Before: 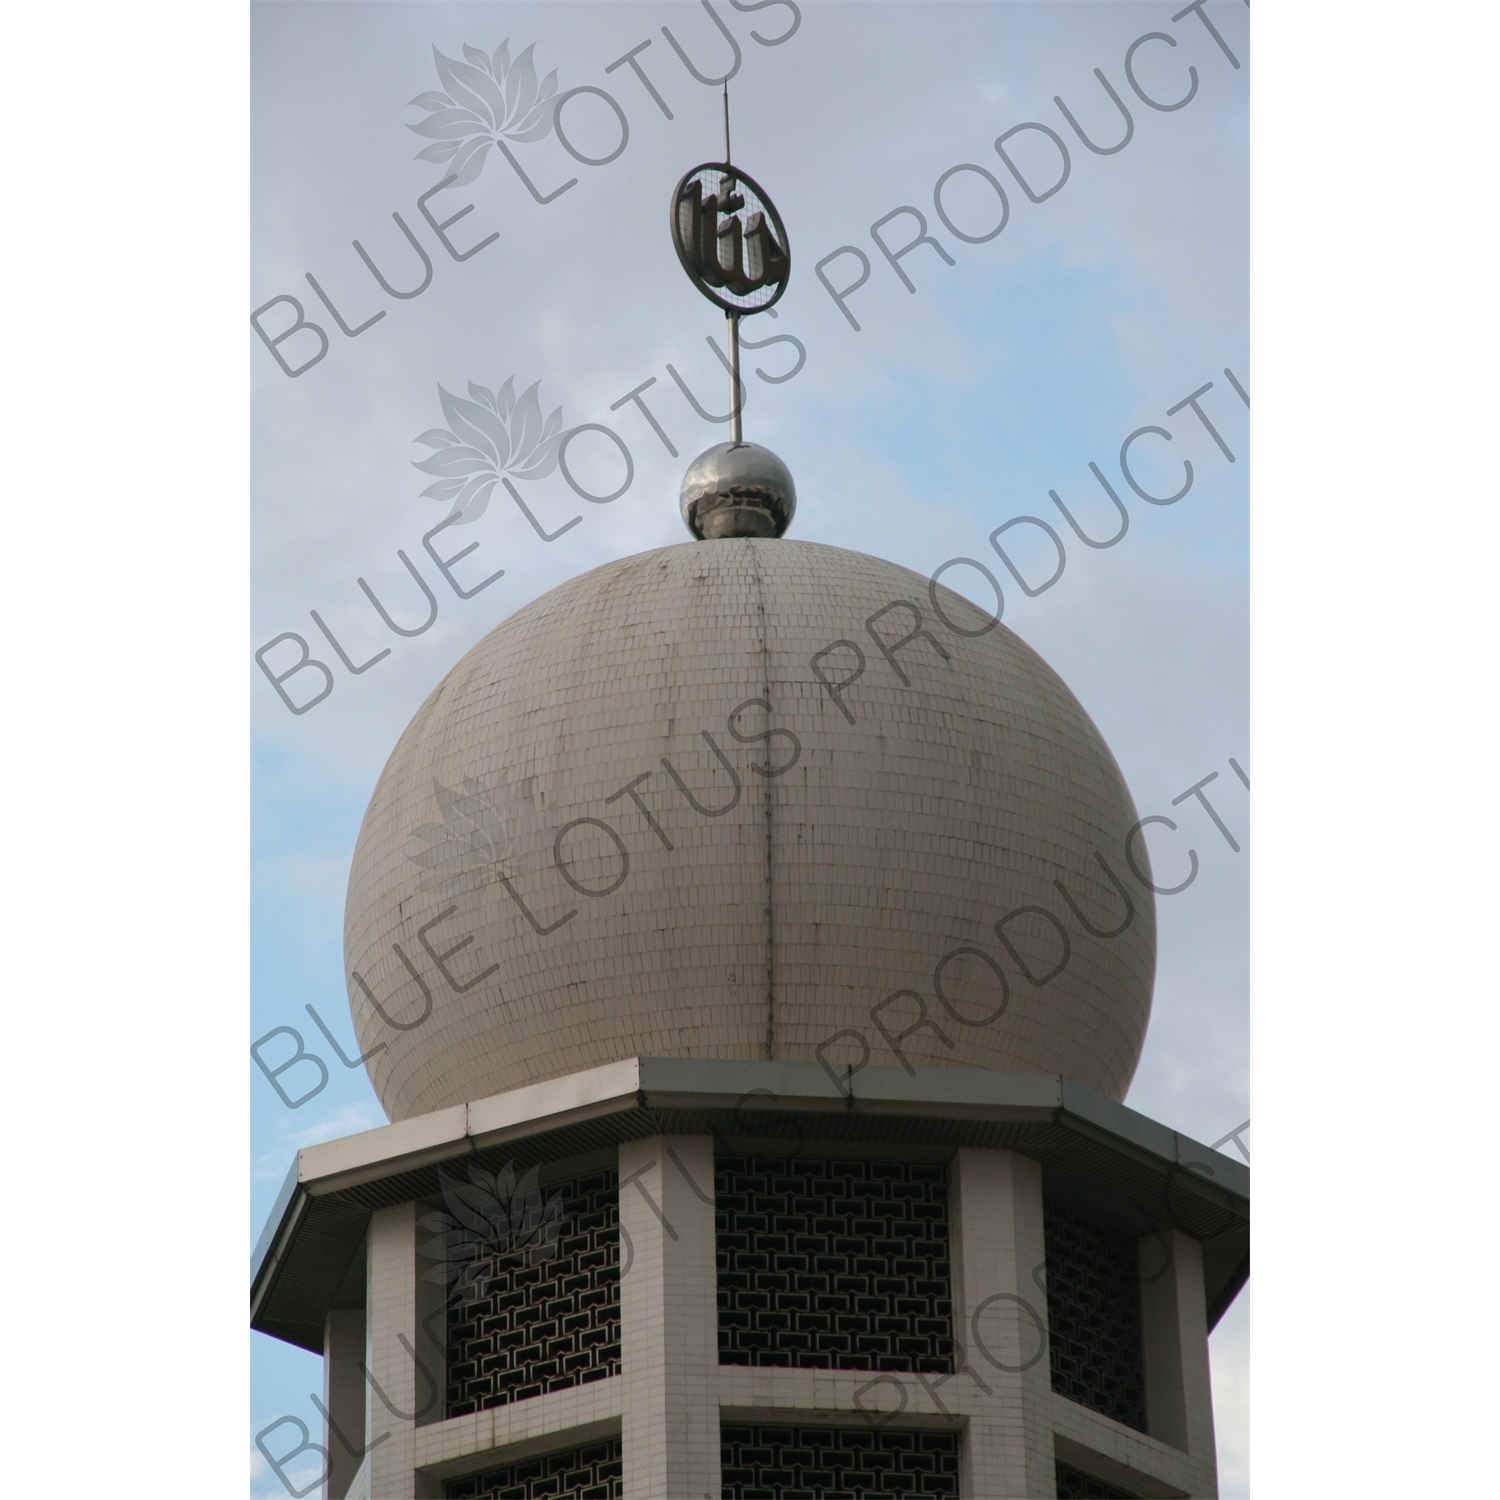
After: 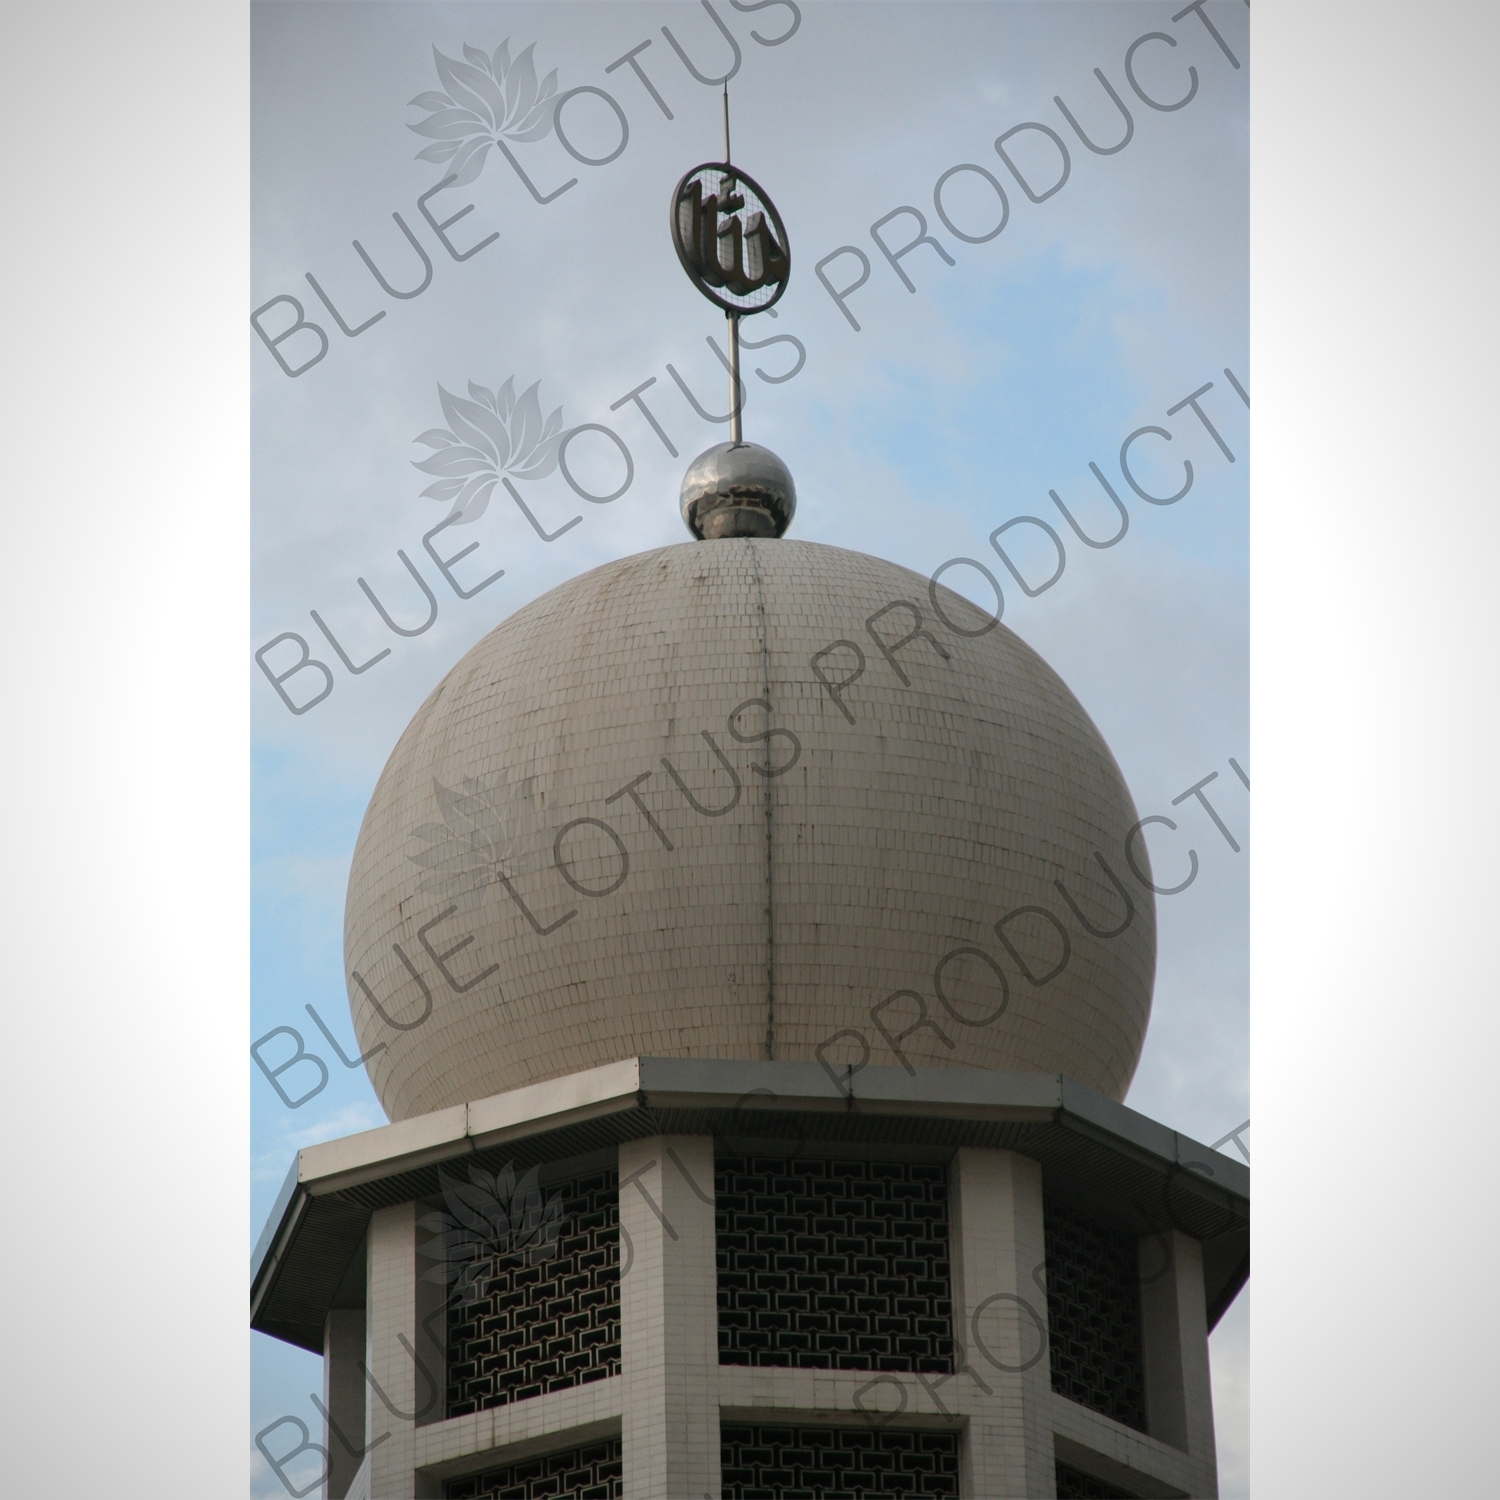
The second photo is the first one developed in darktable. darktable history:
vignetting: fall-off radius 60.35%, brightness -0.471
